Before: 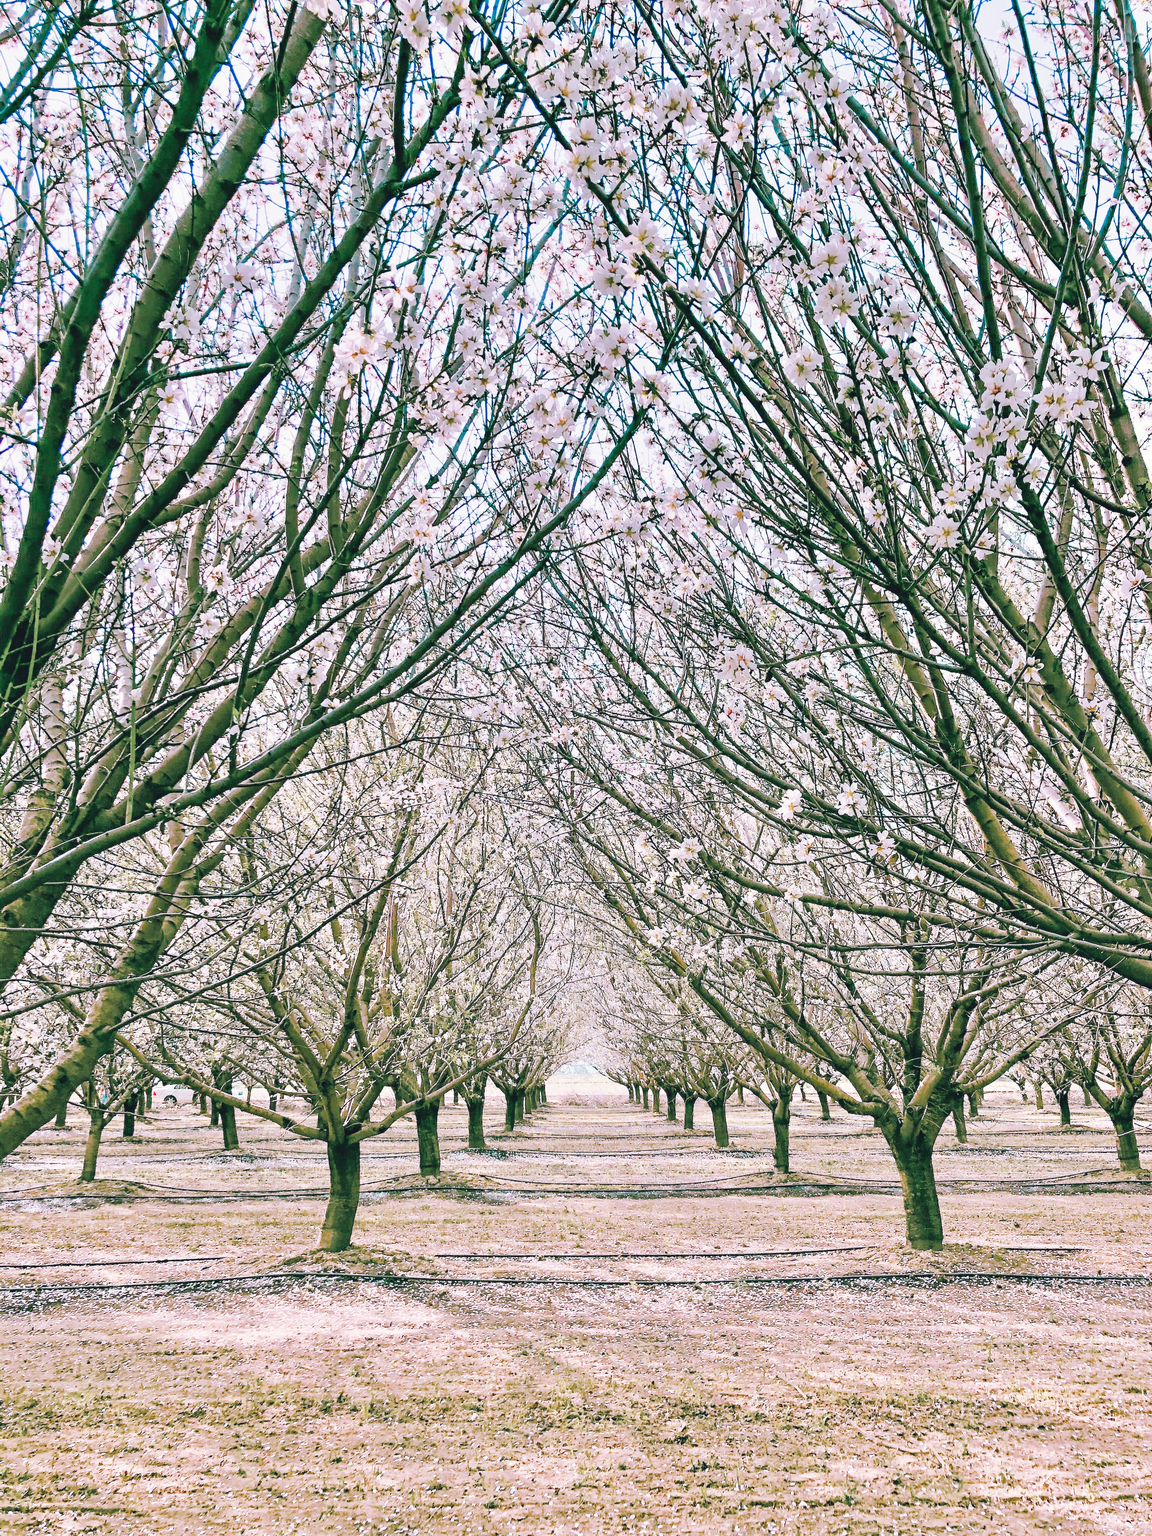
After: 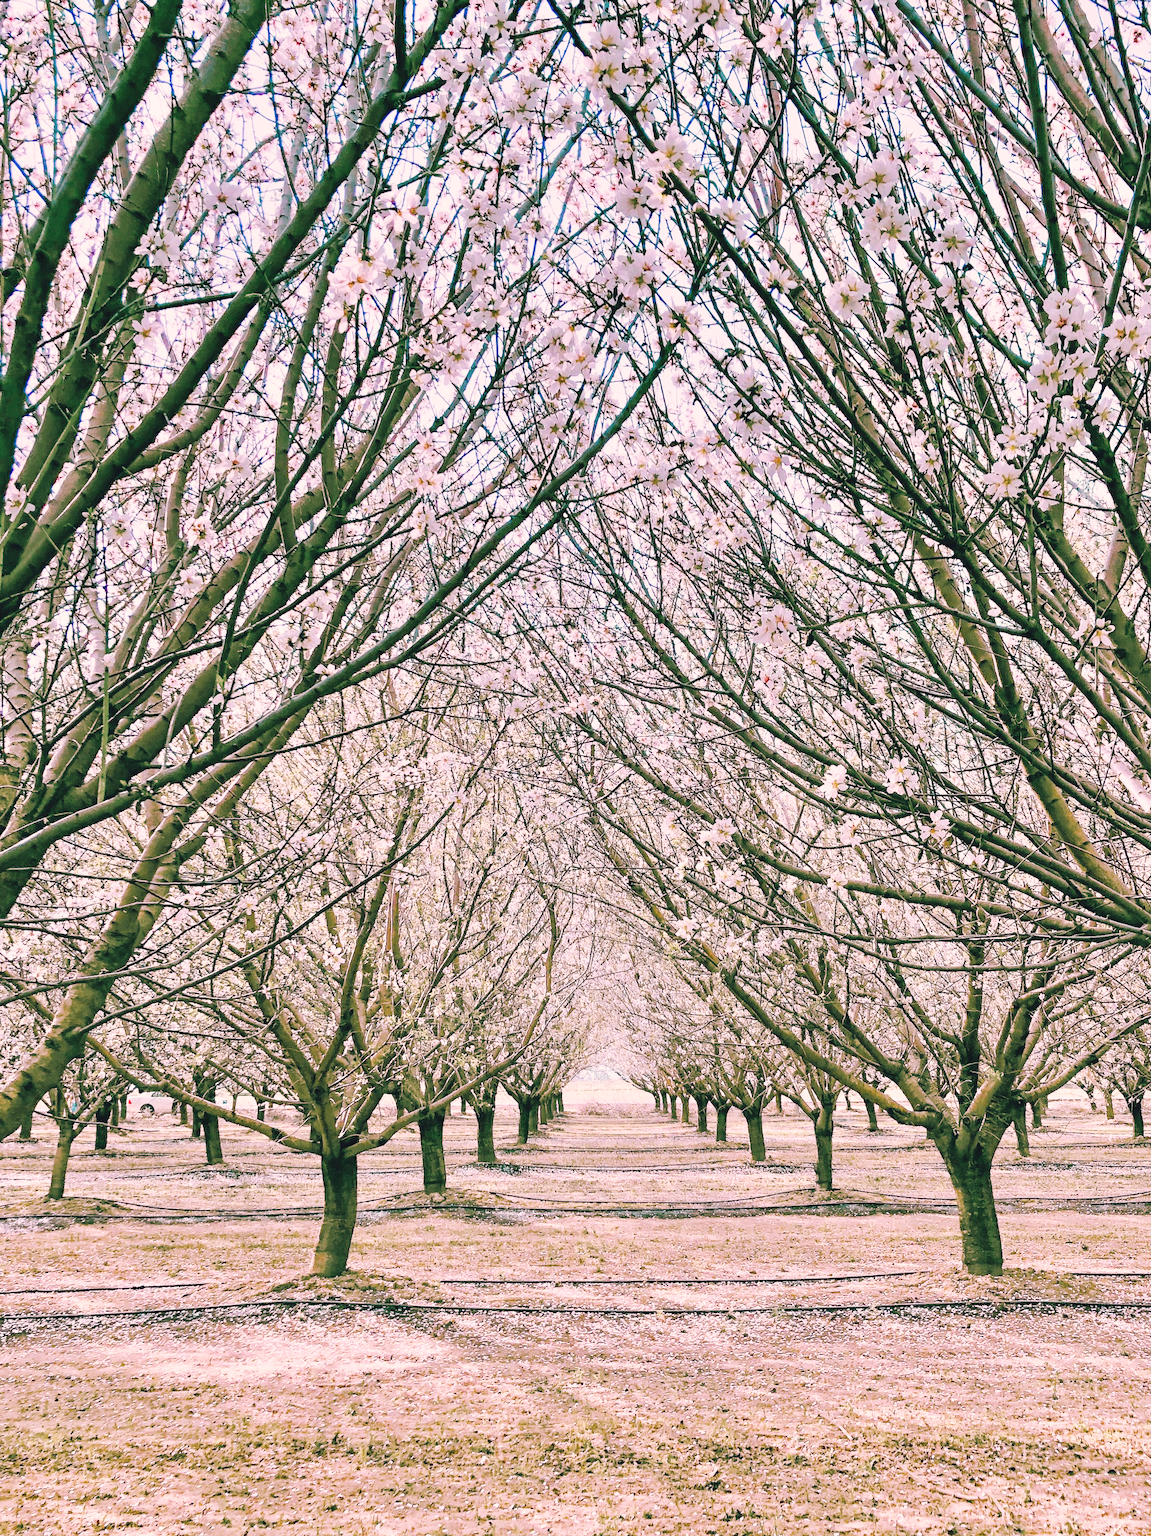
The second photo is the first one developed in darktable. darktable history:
color correction: highlights a* 7.34, highlights b* 4.37
crop: left 3.305%, top 6.436%, right 6.389%, bottom 3.258%
